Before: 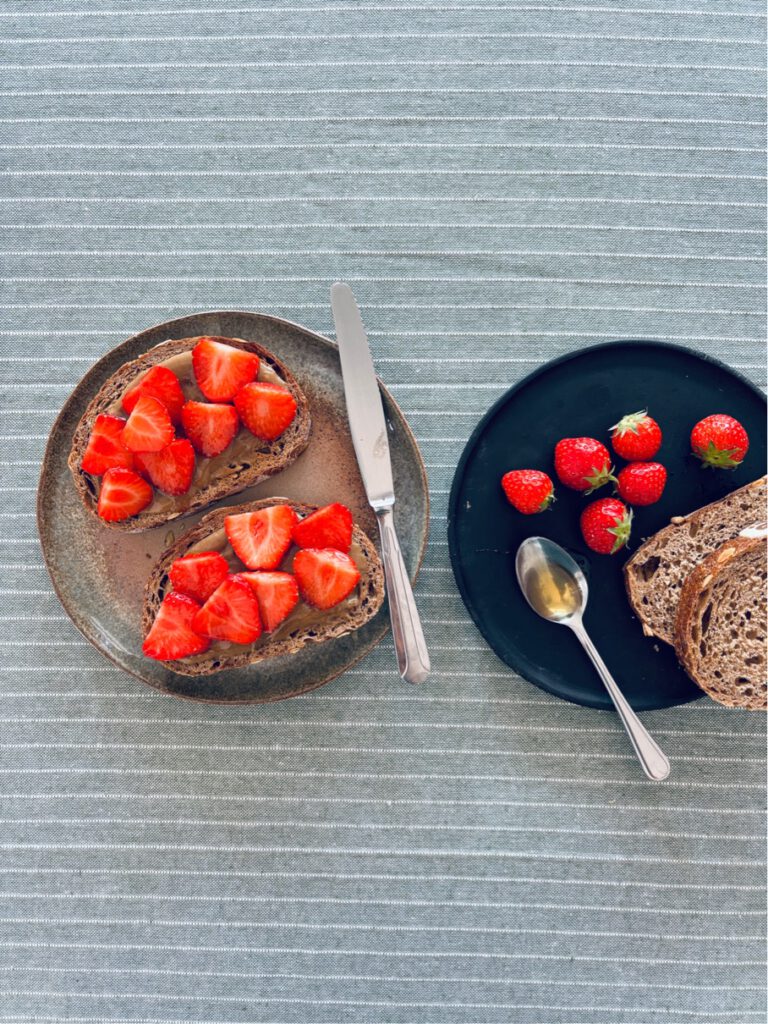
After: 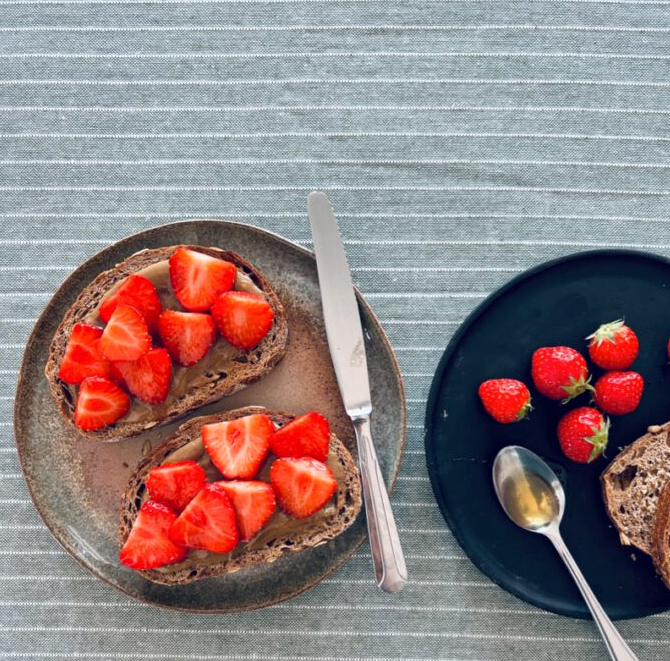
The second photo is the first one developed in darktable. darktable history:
local contrast: mode bilateral grid, contrast 20, coarseness 50, detail 120%, midtone range 0.2
crop: left 3.015%, top 8.969%, right 9.647%, bottom 26.457%
